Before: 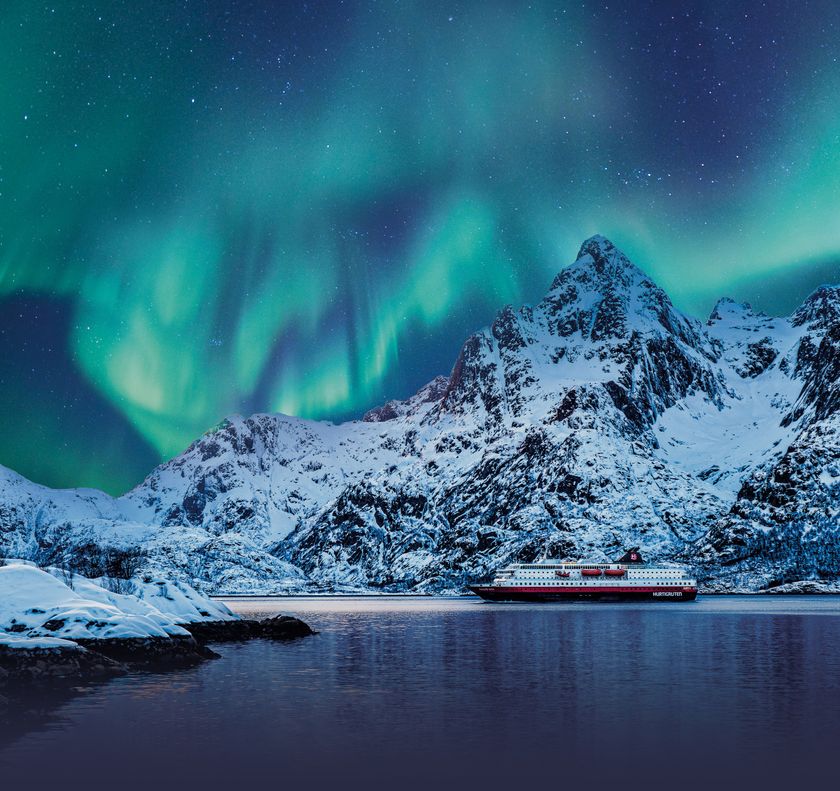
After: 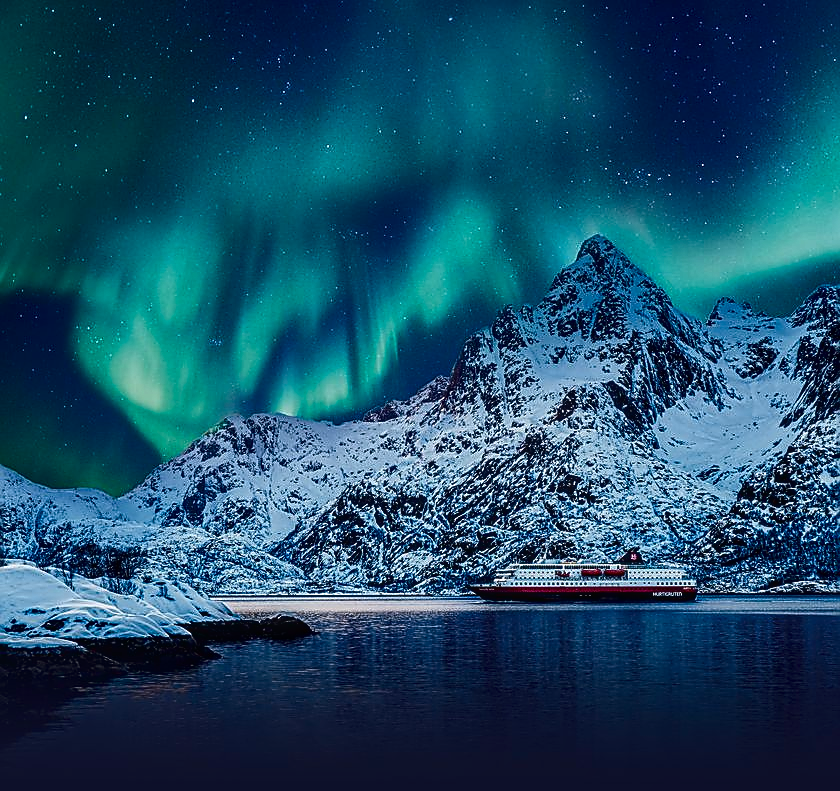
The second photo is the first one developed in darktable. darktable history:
contrast brightness saturation: contrast 0.191, brightness -0.233, saturation 0.107
sharpen: radius 1.373, amount 1.256, threshold 0.825
local contrast: on, module defaults
